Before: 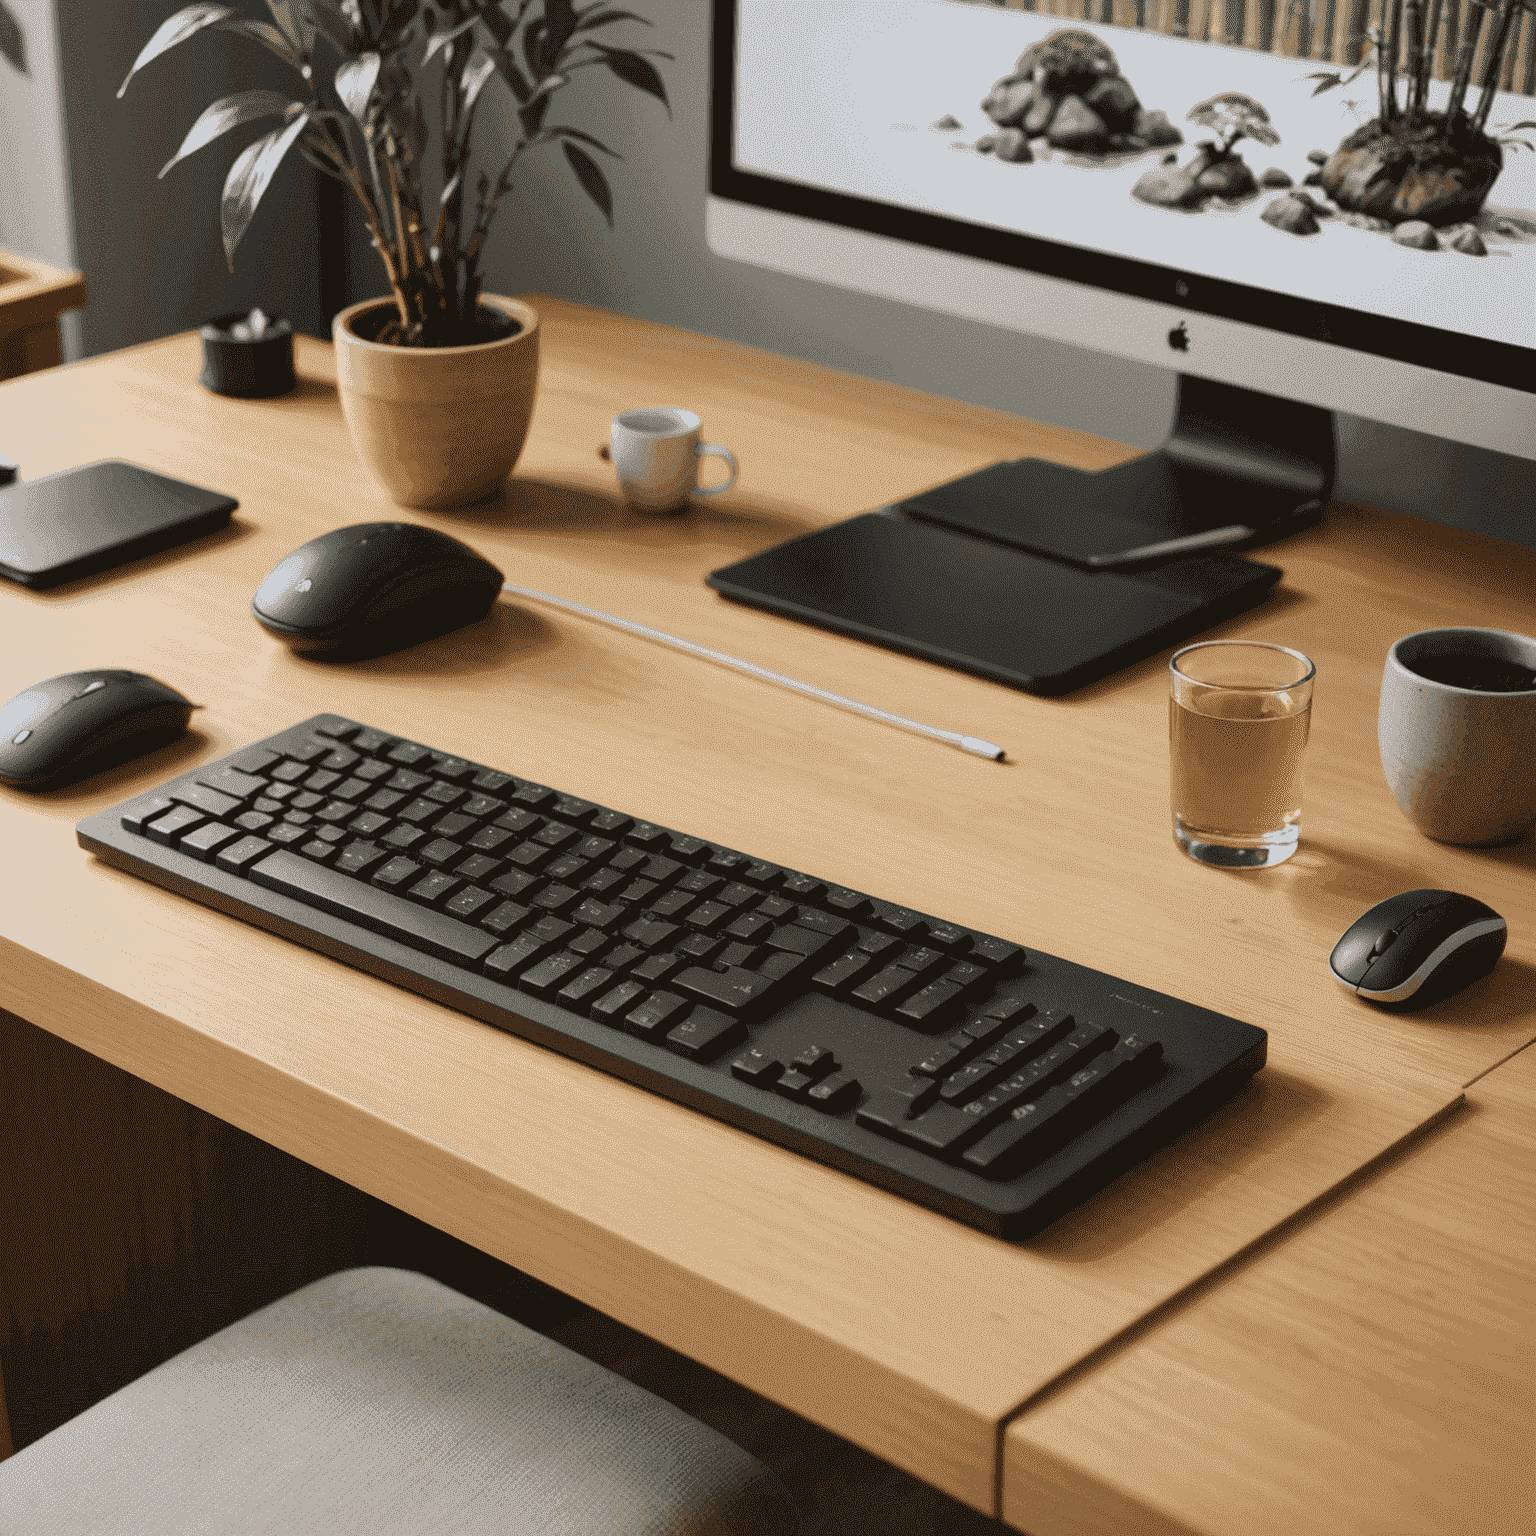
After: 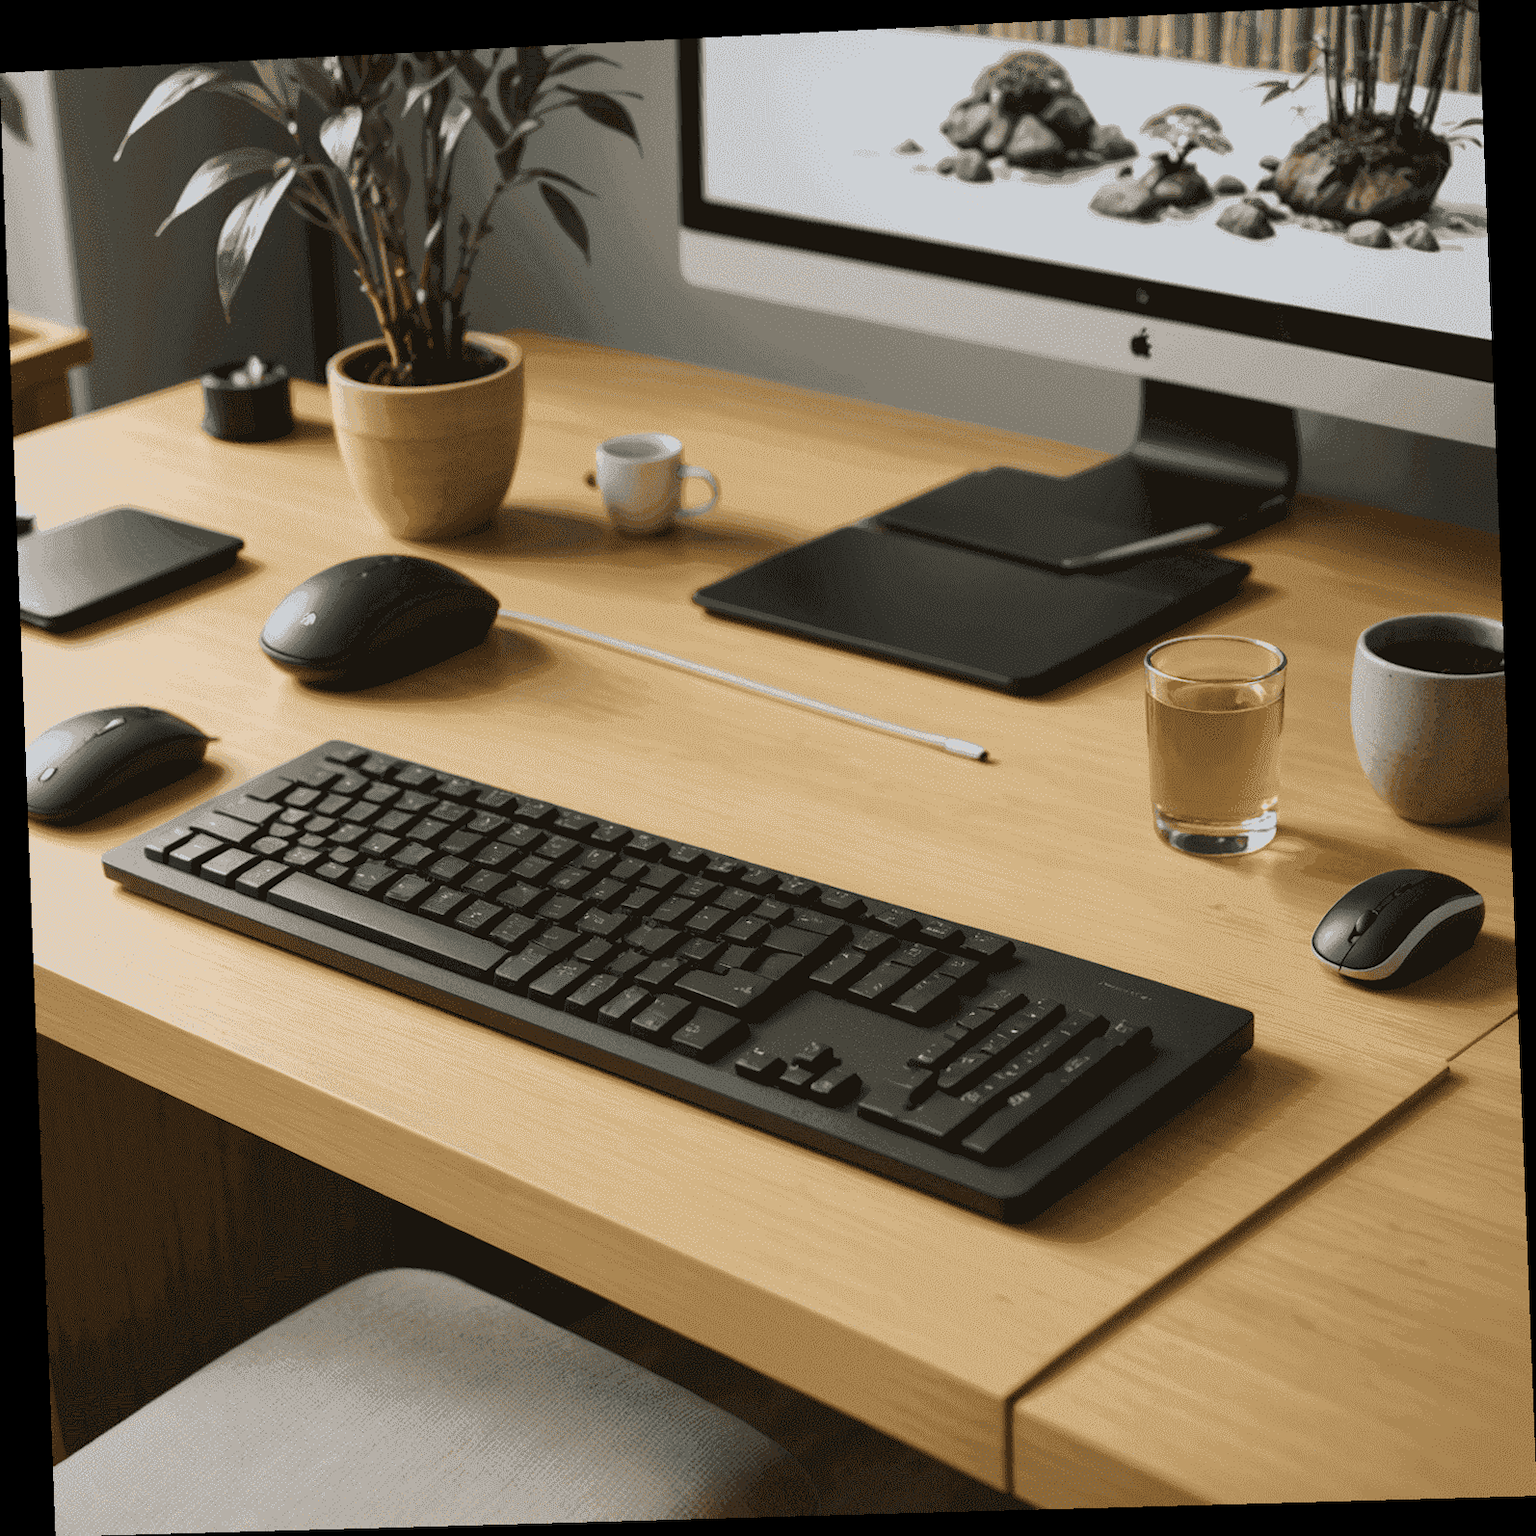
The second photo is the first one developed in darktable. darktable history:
color contrast: green-magenta contrast 0.8, blue-yellow contrast 1.1, unbound 0
rotate and perspective: rotation -2.22°, lens shift (horizontal) -0.022, automatic cropping off
